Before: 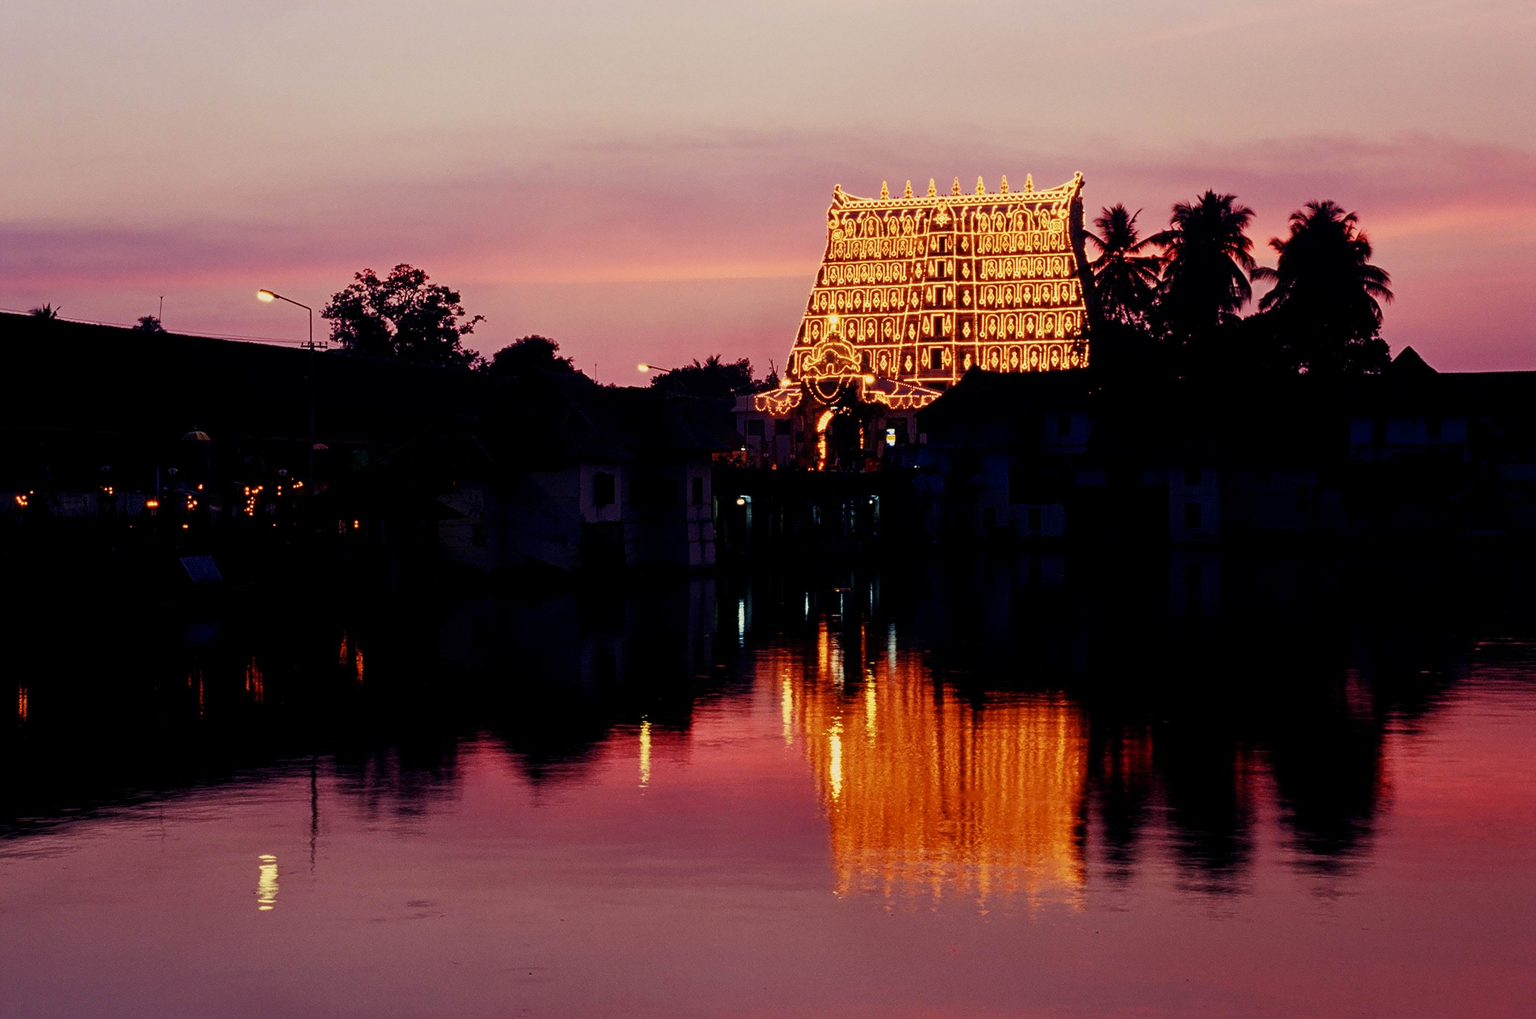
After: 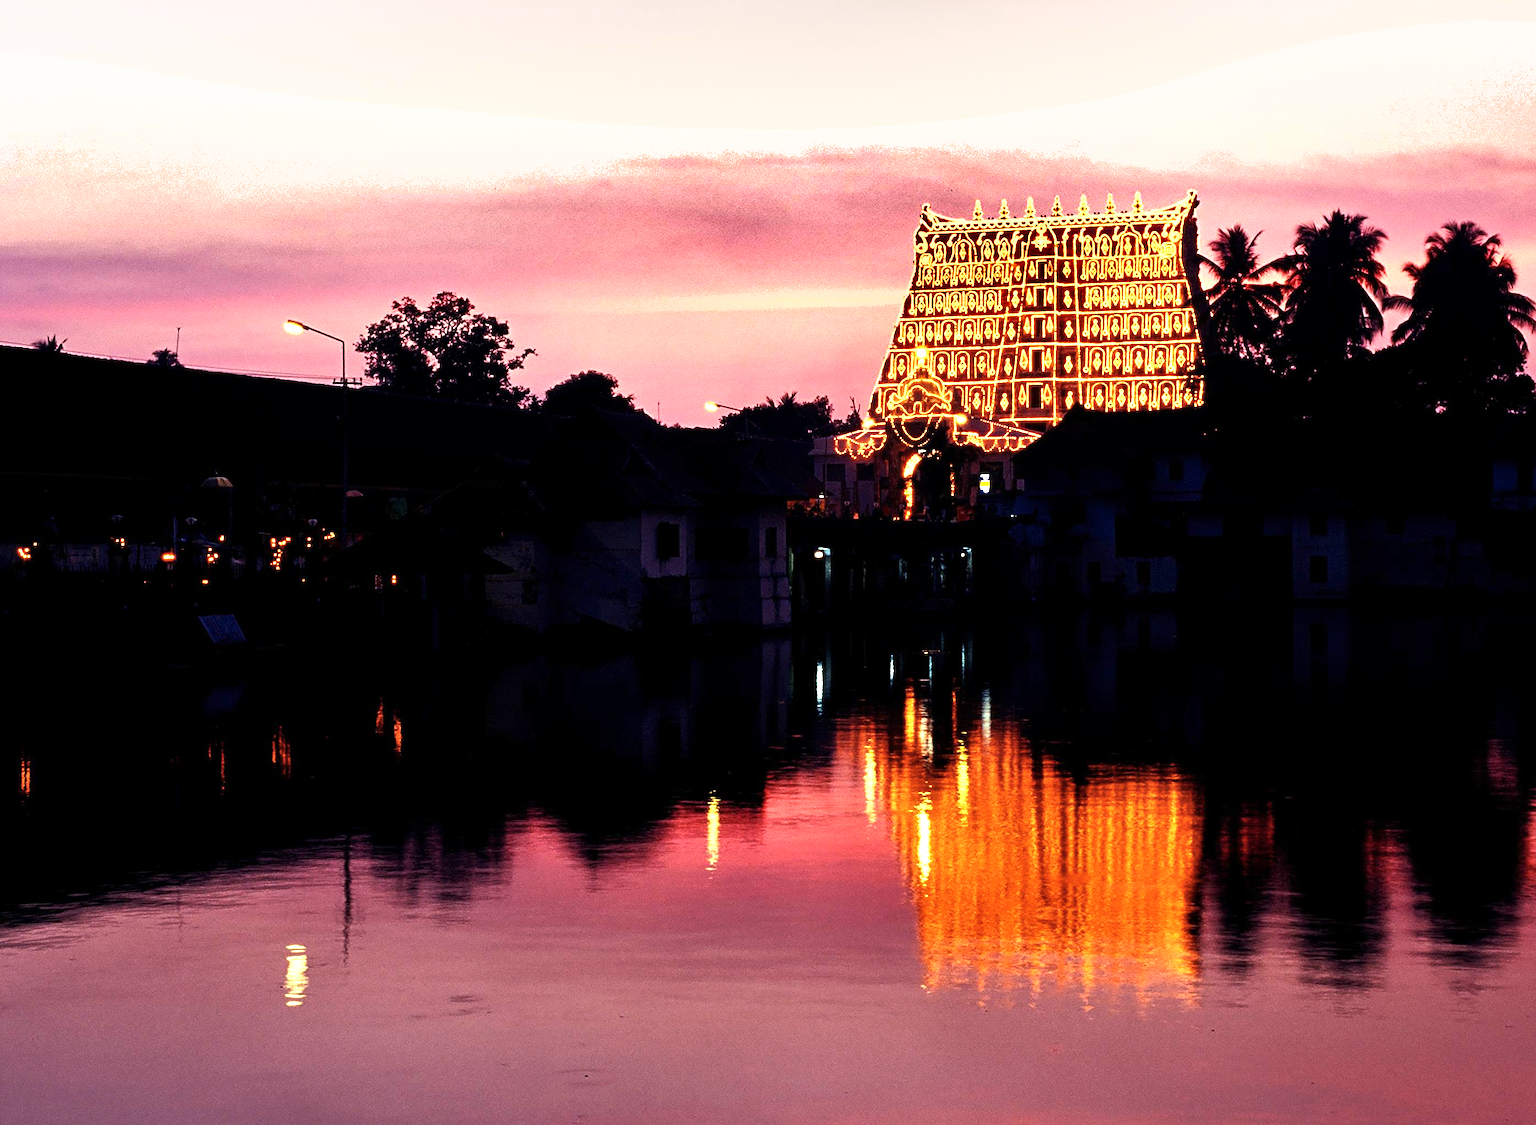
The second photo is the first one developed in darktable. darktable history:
color balance rgb: power › hue 209.99°, perceptual saturation grading › global saturation 0.465%, perceptual brilliance grading › global brilliance -4.69%, perceptual brilliance grading › highlights 24.755%, perceptual brilliance grading › mid-tones 7.016%, perceptual brilliance grading › shadows -5.088%
crop: right 9.511%, bottom 0.046%
exposure: exposure 0.569 EV, compensate exposure bias true, compensate highlight preservation false
shadows and highlights: radius 171.9, shadows 27.56, white point adjustment 3.05, highlights -68.71, soften with gaussian
